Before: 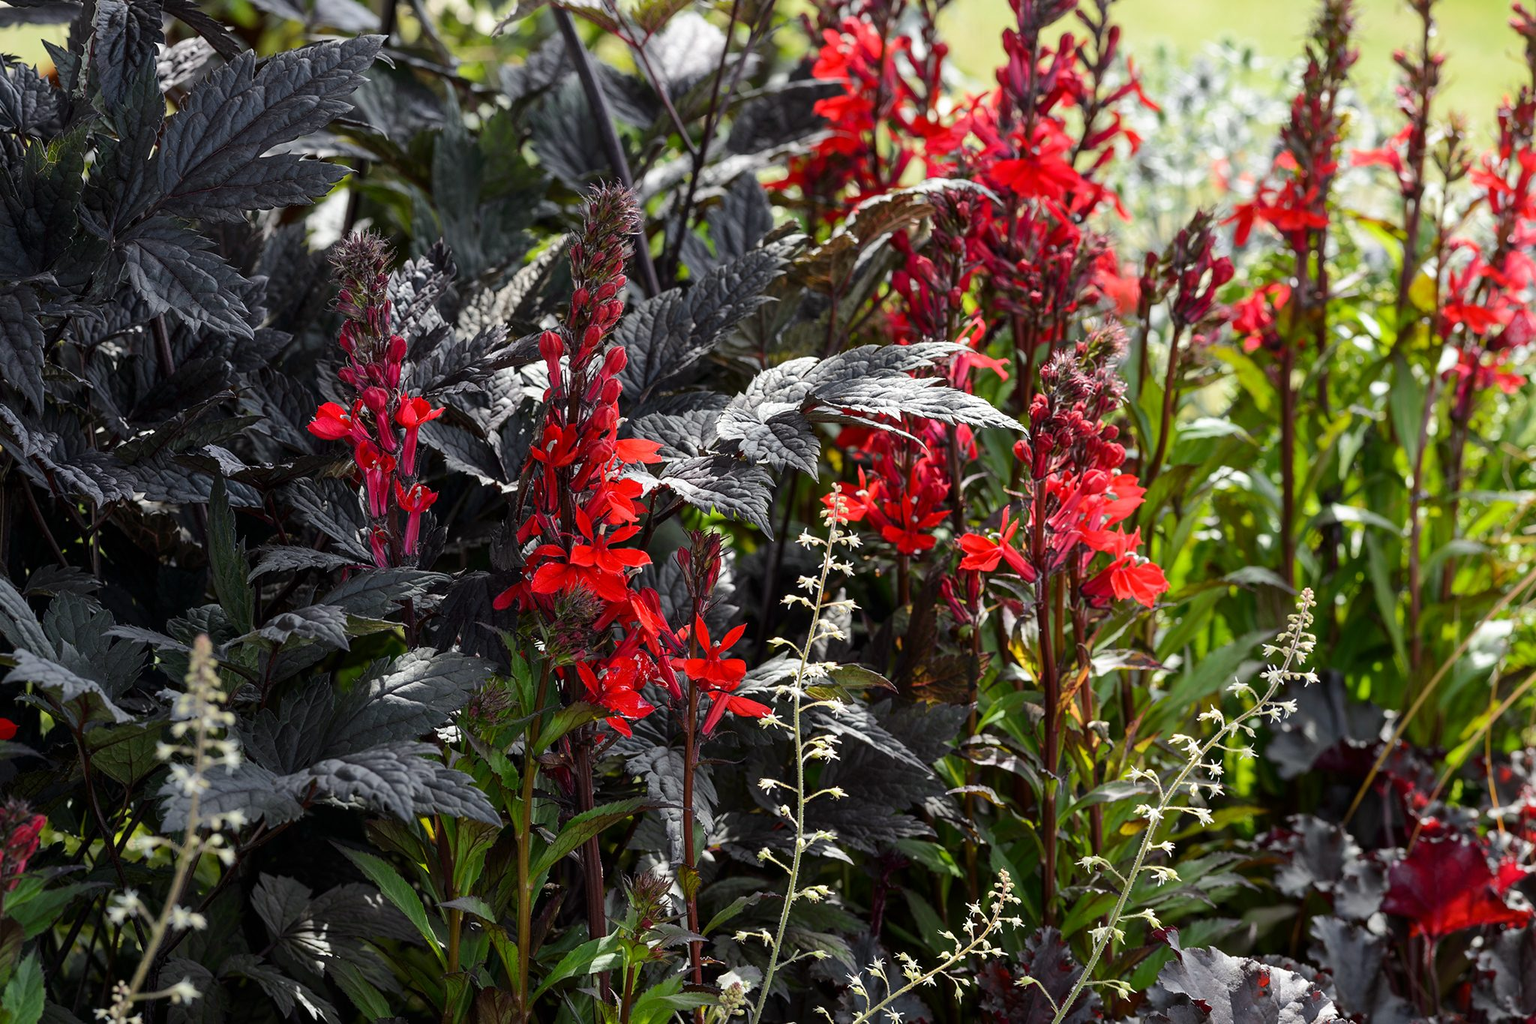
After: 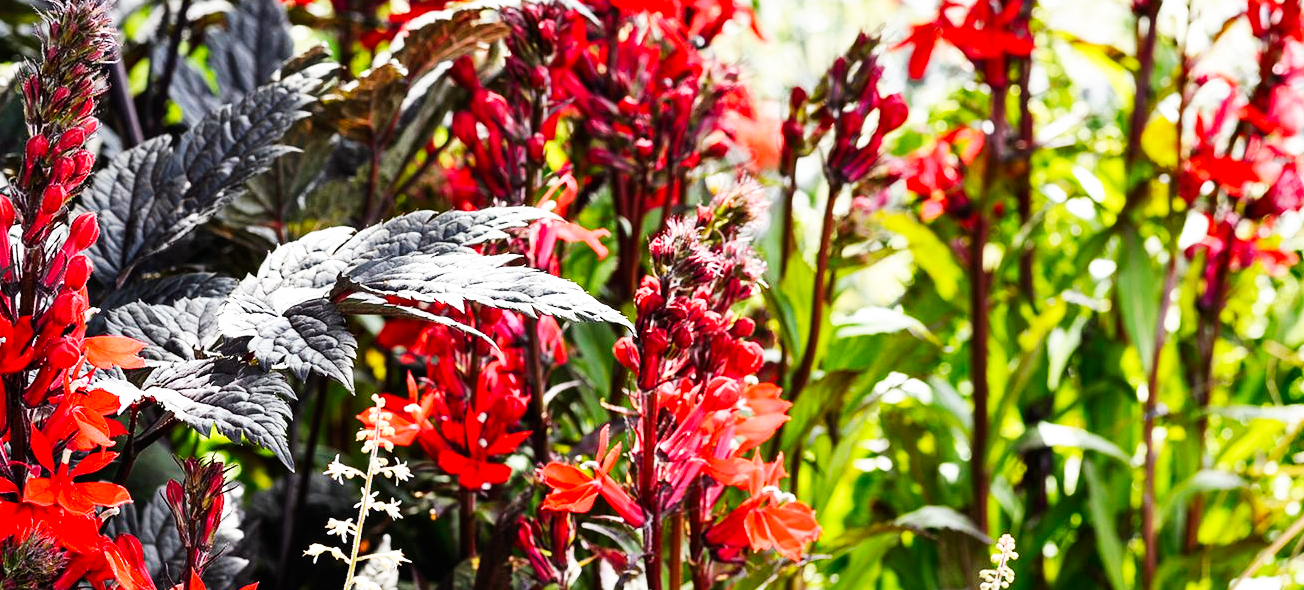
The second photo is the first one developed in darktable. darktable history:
shadows and highlights: soften with gaussian
crop: left 36.005%, top 18.293%, right 0.31%, bottom 38.444%
base curve: curves: ch0 [(0, 0) (0.007, 0.004) (0.027, 0.03) (0.046, 0.07) (0.207, 0.54) (0.442, 0.872) (0.673, 0.972) (1, 1)], preserve colors none
